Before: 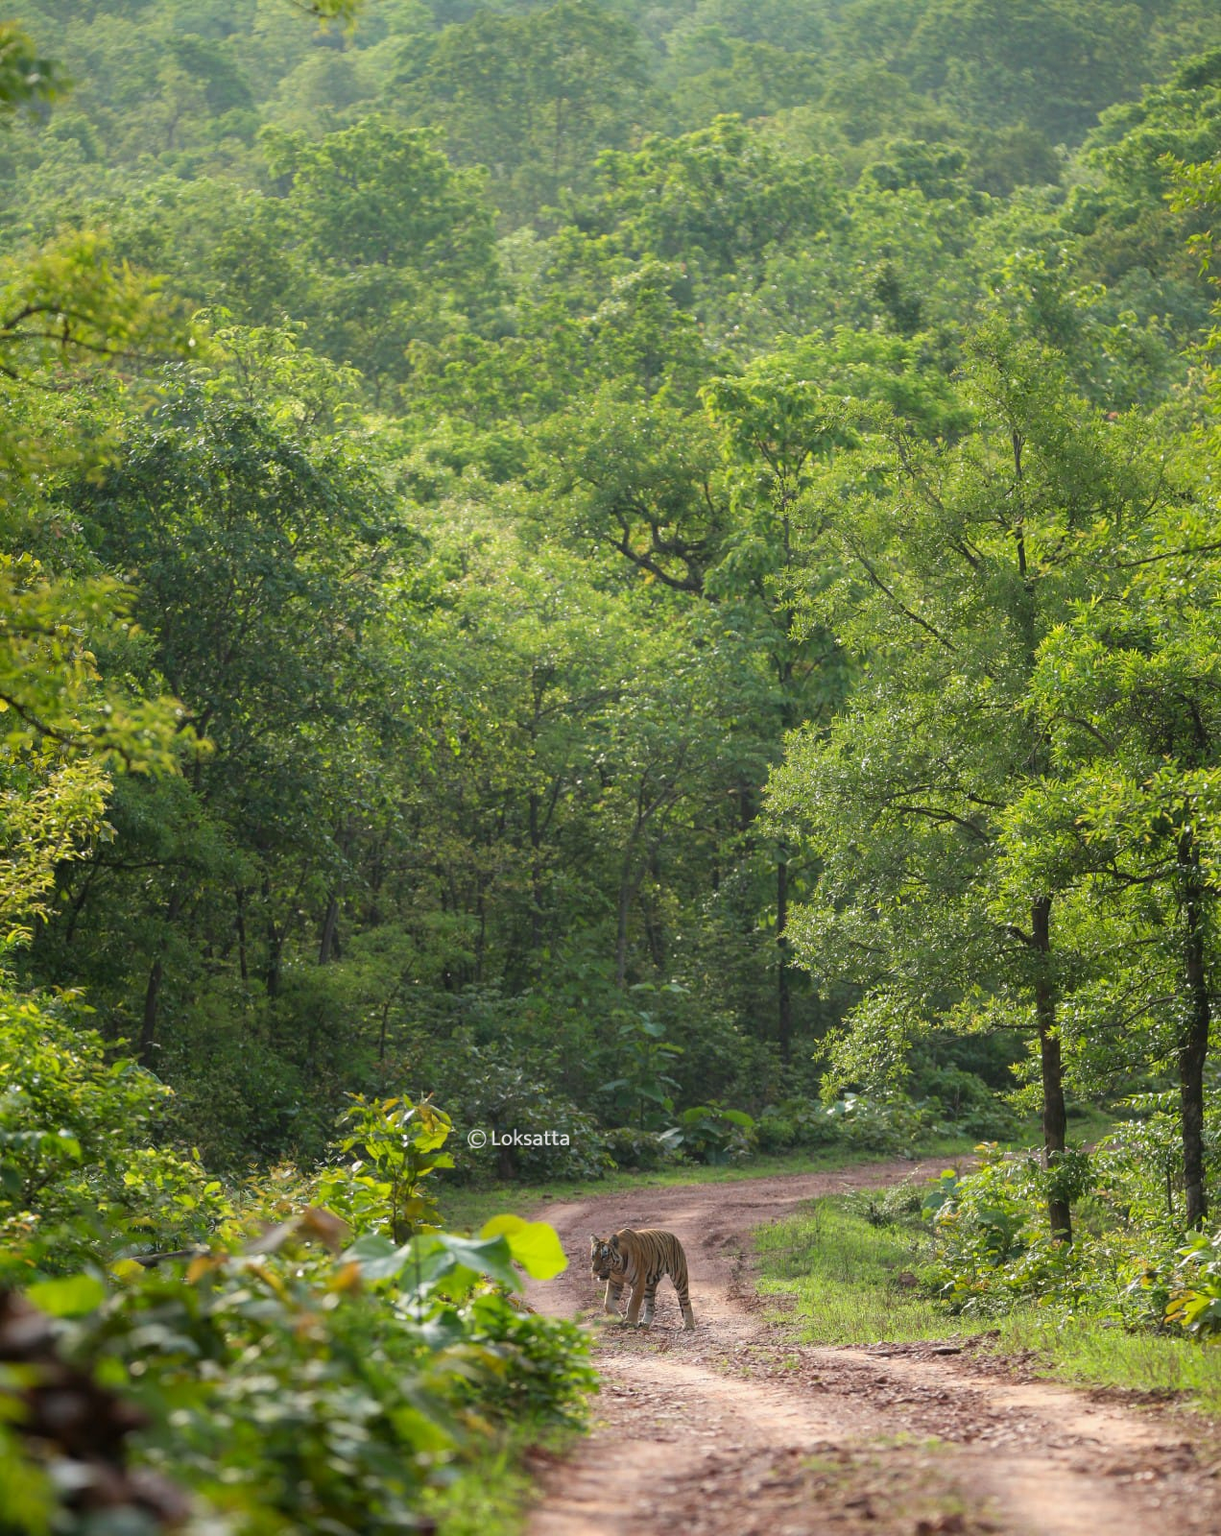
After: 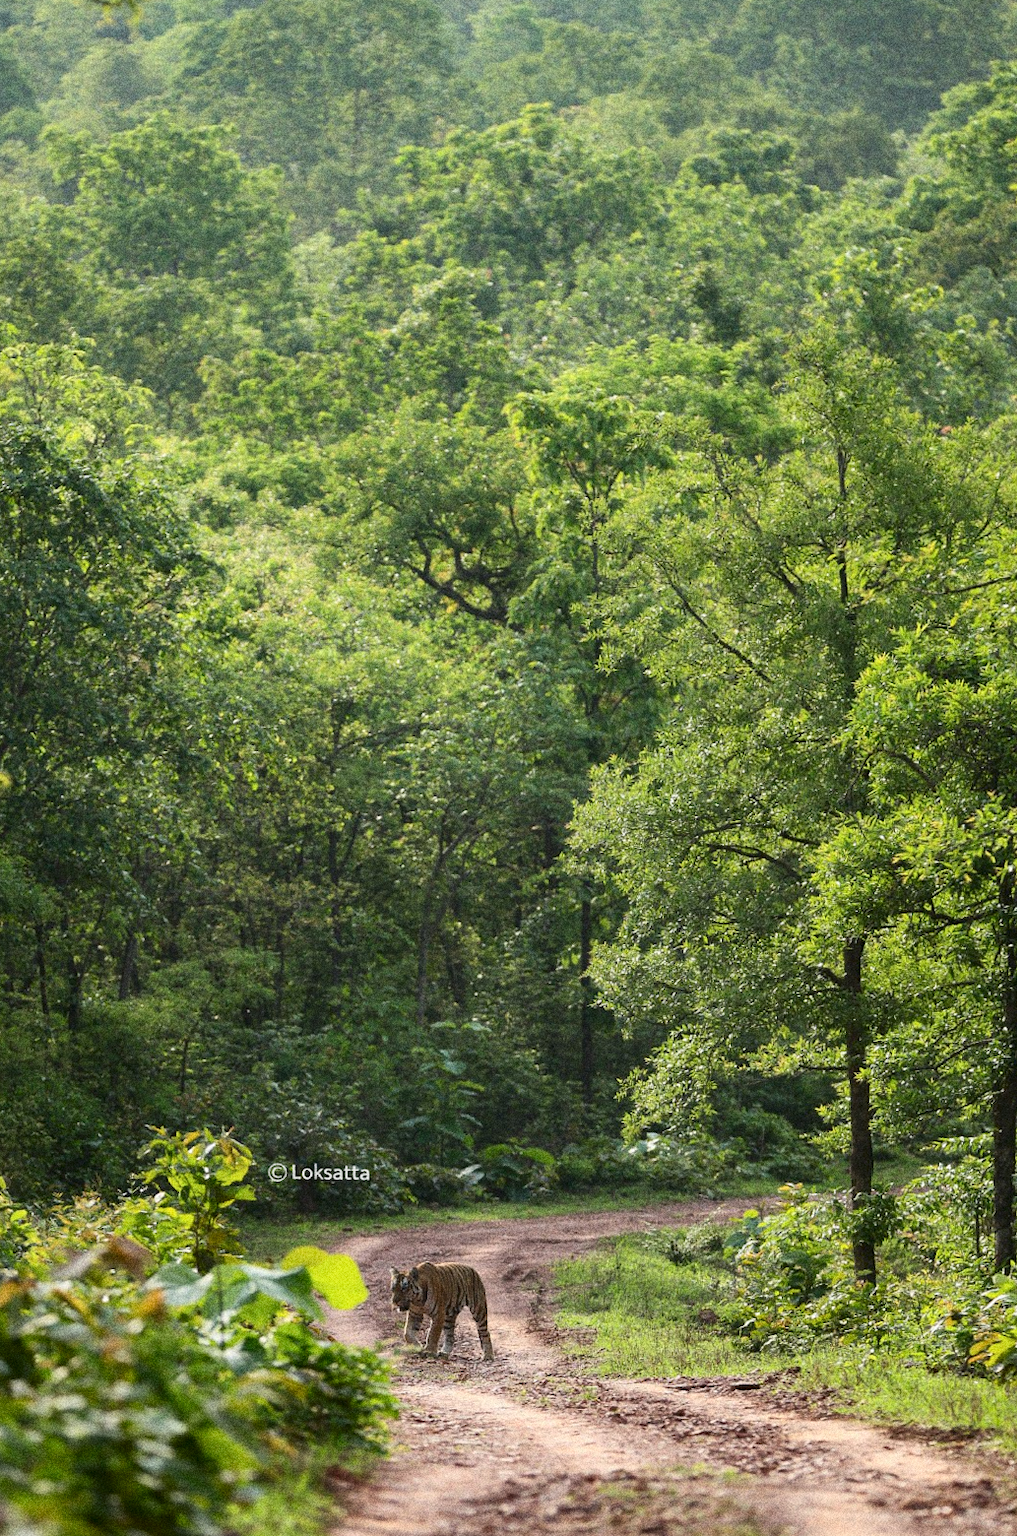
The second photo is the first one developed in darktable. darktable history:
grain: coarseness 14.49 ISO, strength 48.04%, mid-tones bias 35%
white balance: emerald 1
rotate and perspective: rotation 0.074°, lens shift (vertical) 0.096, lens shift (horizontal) -0.041, crop left 0.043, crop right 0.952, crop top 0.024, crop bottom 0.979
shadows and highlights: shadows 43.71, white point adjustment -1.46, soften with gaussian
contrast brightness saturation: contrast 0.22
crop and rotate: left 14.584%
